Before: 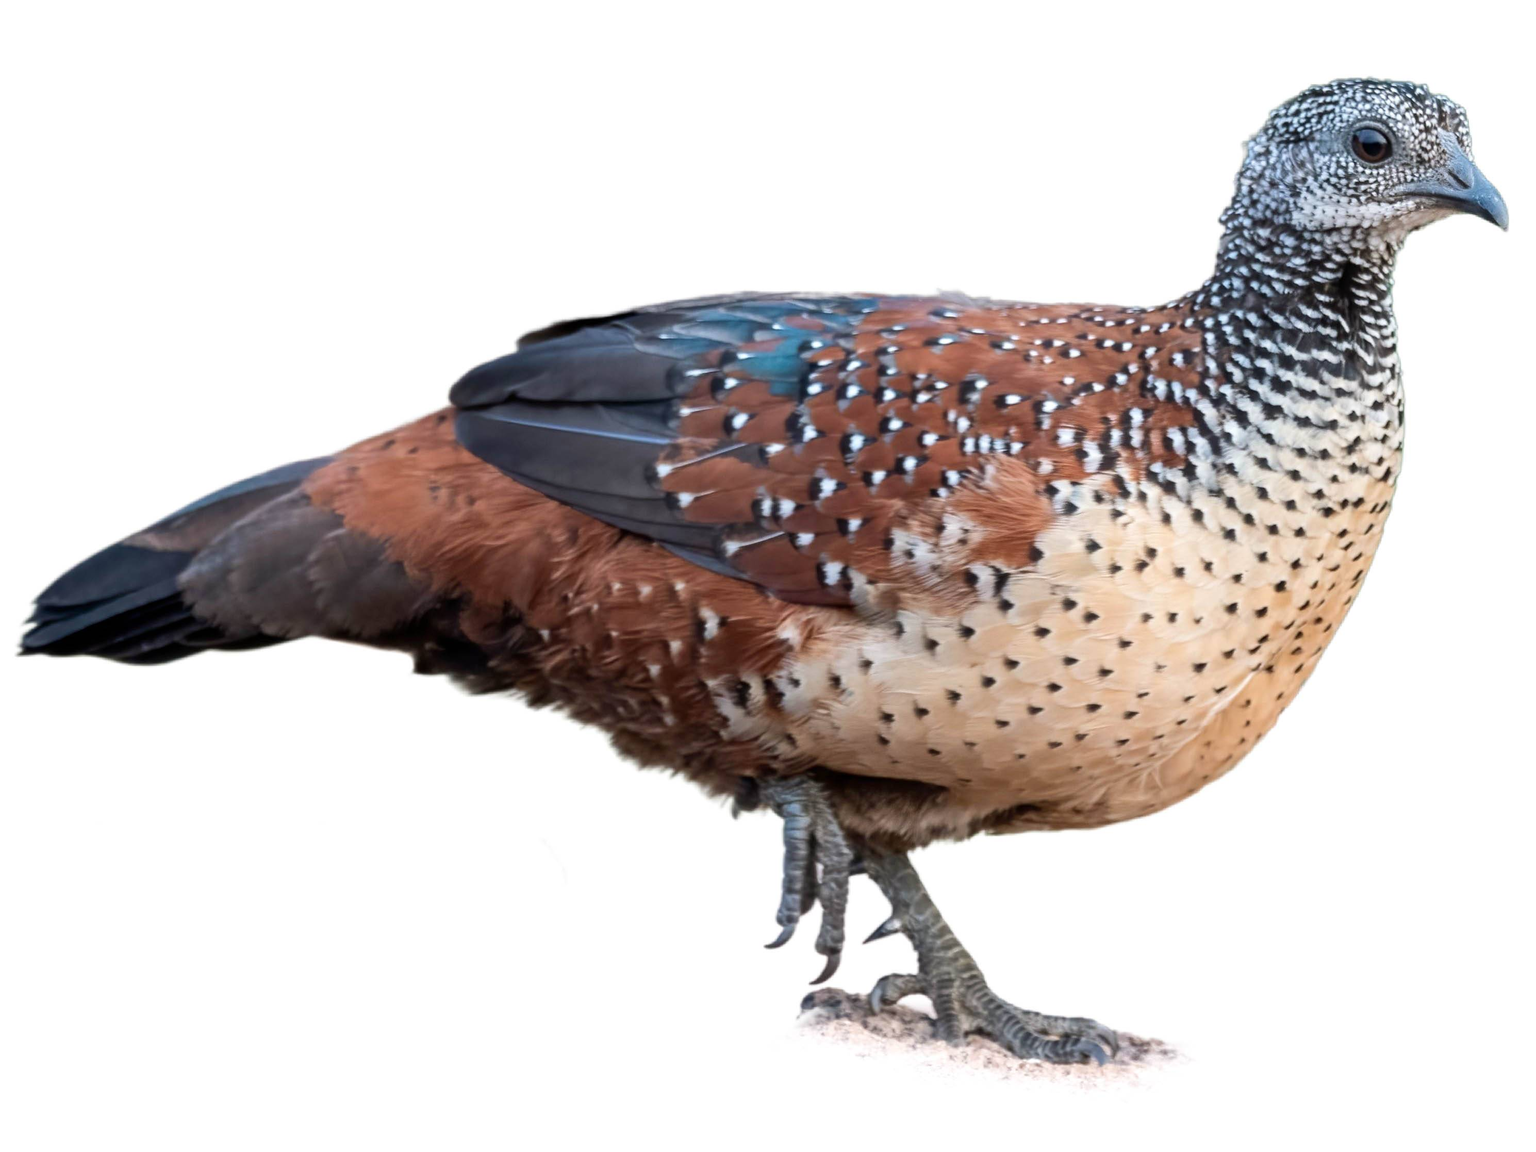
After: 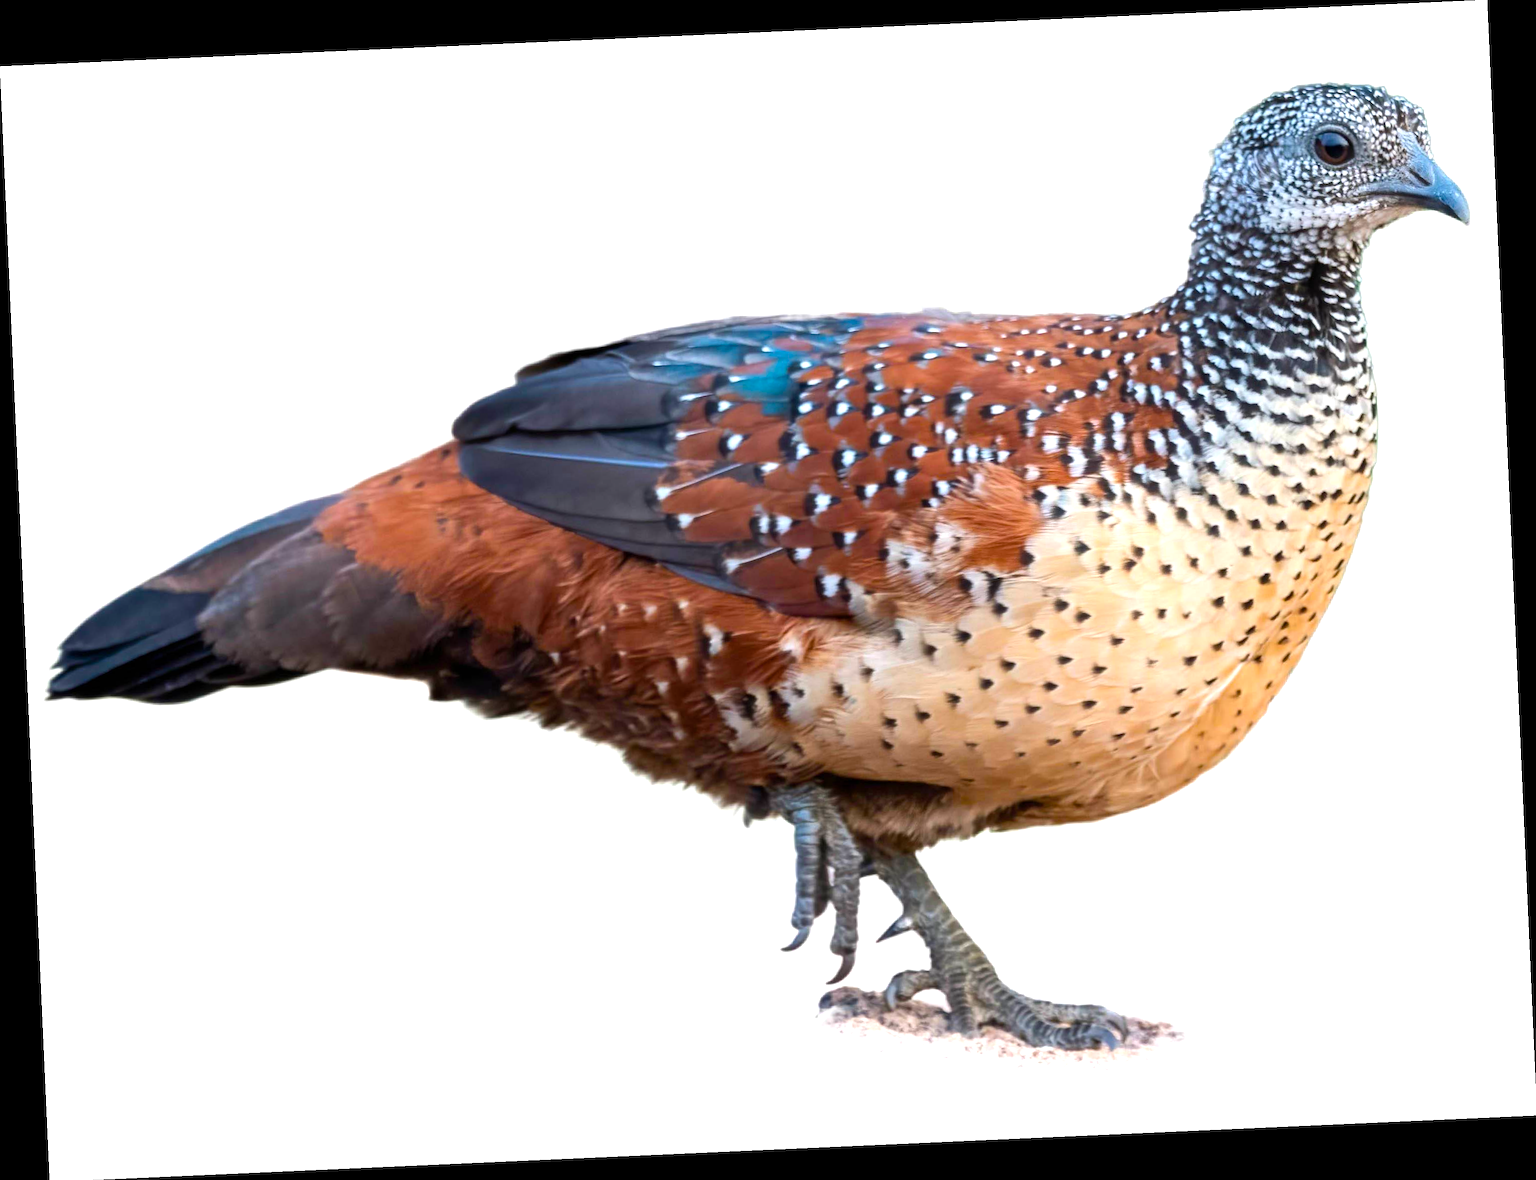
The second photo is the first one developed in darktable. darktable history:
color balance rgb: perceptual saturation grading › global saturation 36%, perceptual brilliance grading › global brilliance 10%, global vibrance 20%
rotate and perspective: rotation -2.56°, automatic cropping off
rgb levels: preserve colors max RGB
